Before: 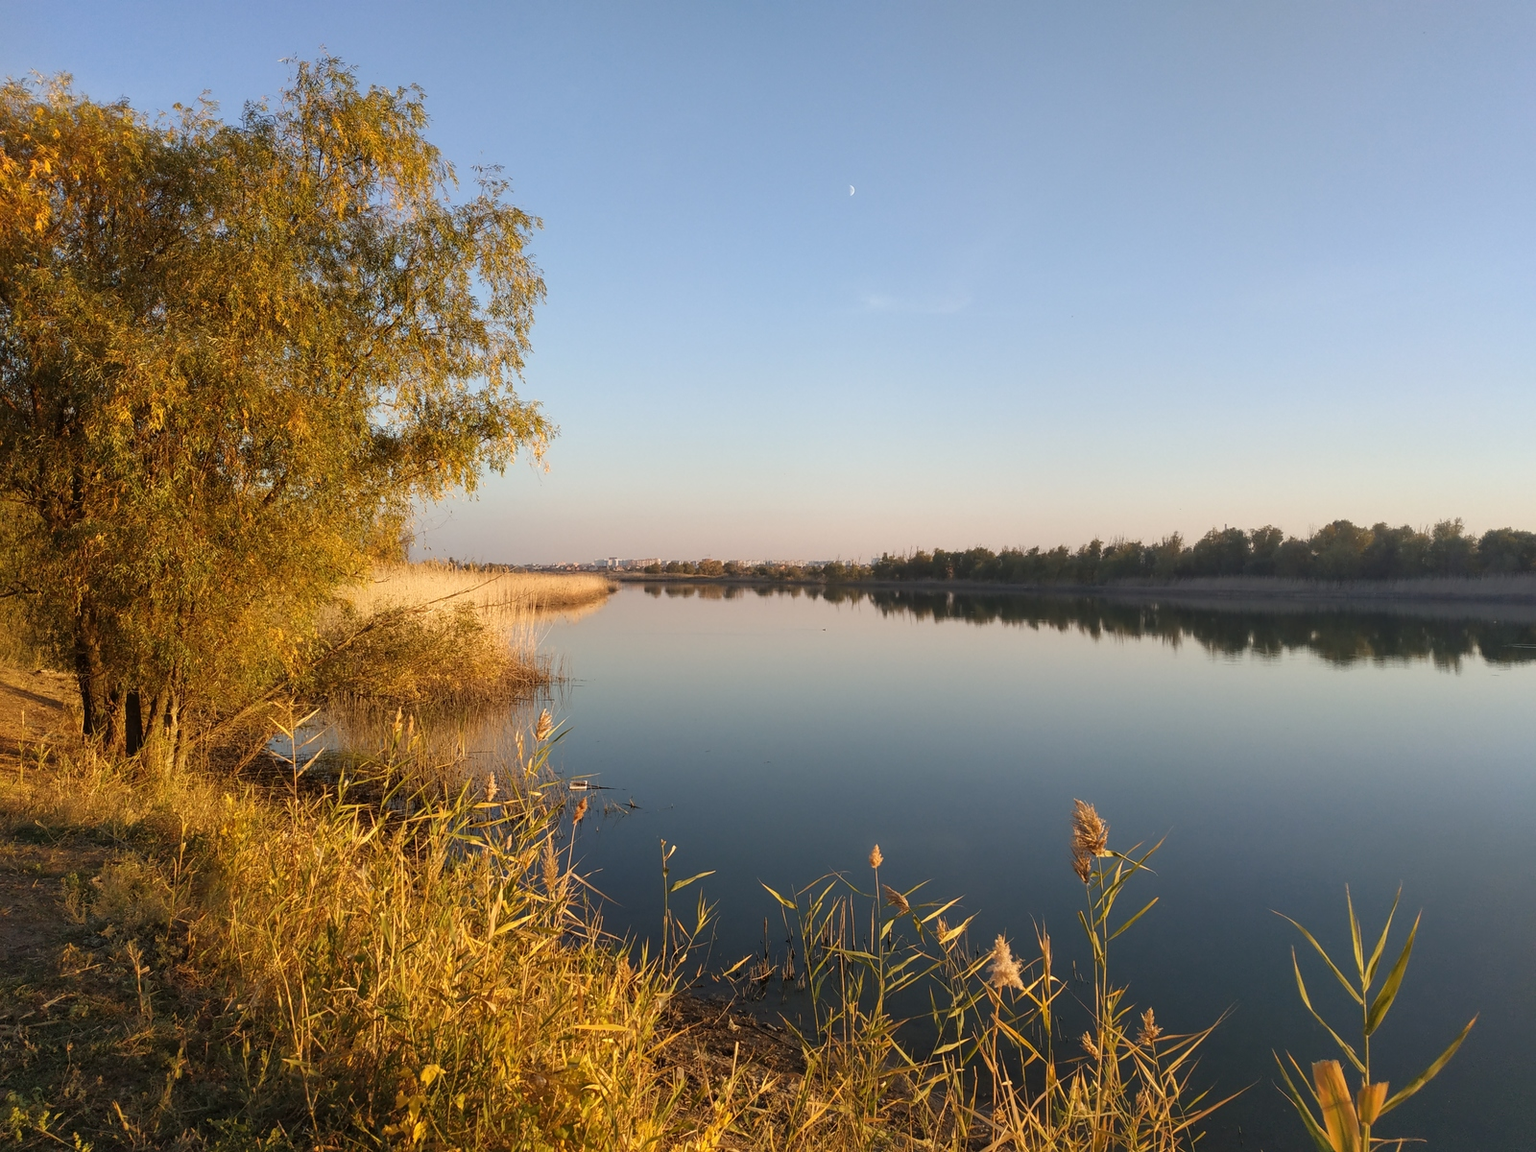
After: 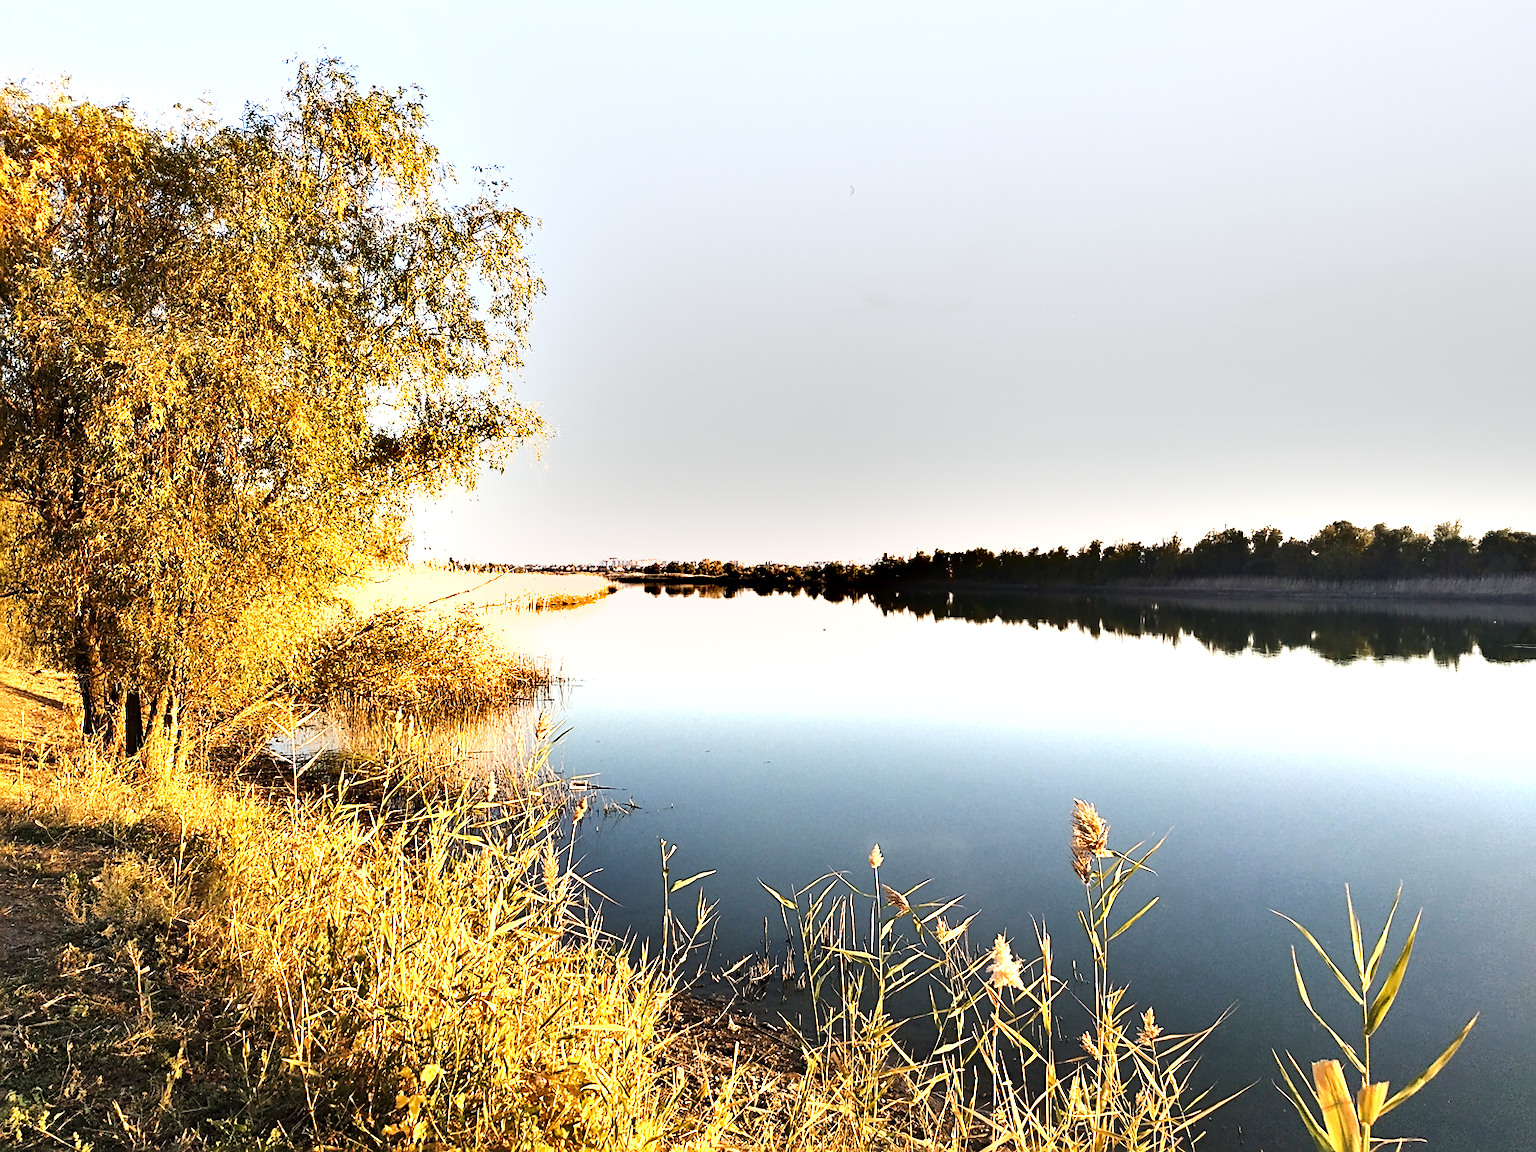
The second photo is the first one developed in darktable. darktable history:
shadows and highlights: soften with gaussian
exposure: black level correction 0, exposure 1 EV, compensate exposure bias true, compensate highlight preservation false
sharpen: on, module defaults
tone equalizer: -8 EV -1.06 EV, -7 EV -1.05 EV, -6 EV -0.839 EV, -5 EV -0.571 EV, -3 EV 0.591 EV, -2 EV 0.852 EV, -1 EV 1 EV, +0 EV 1.06 EV, edges refinement/feathering 500, mask exposure compensation -1.57 EV, preserve details no
tone curve: curves: ch0 [(0, 0) (0.004, 0.002) (0.02, 0.013) (0.218, 0.218) (0.664, 0.718) (0.832, 0.873) (1, 1)], preserve colors none
